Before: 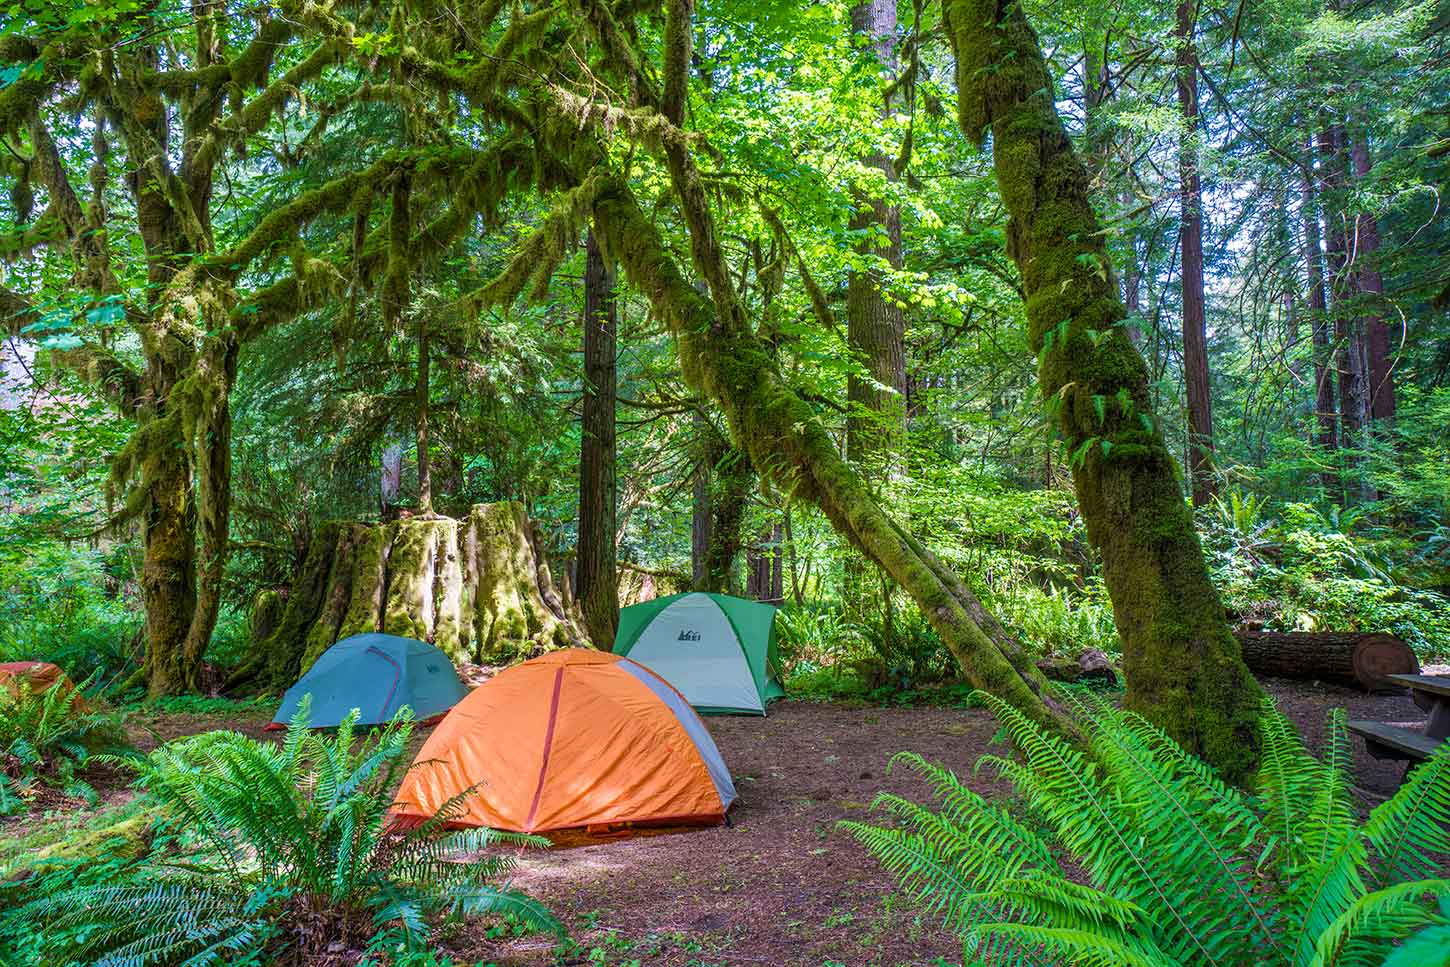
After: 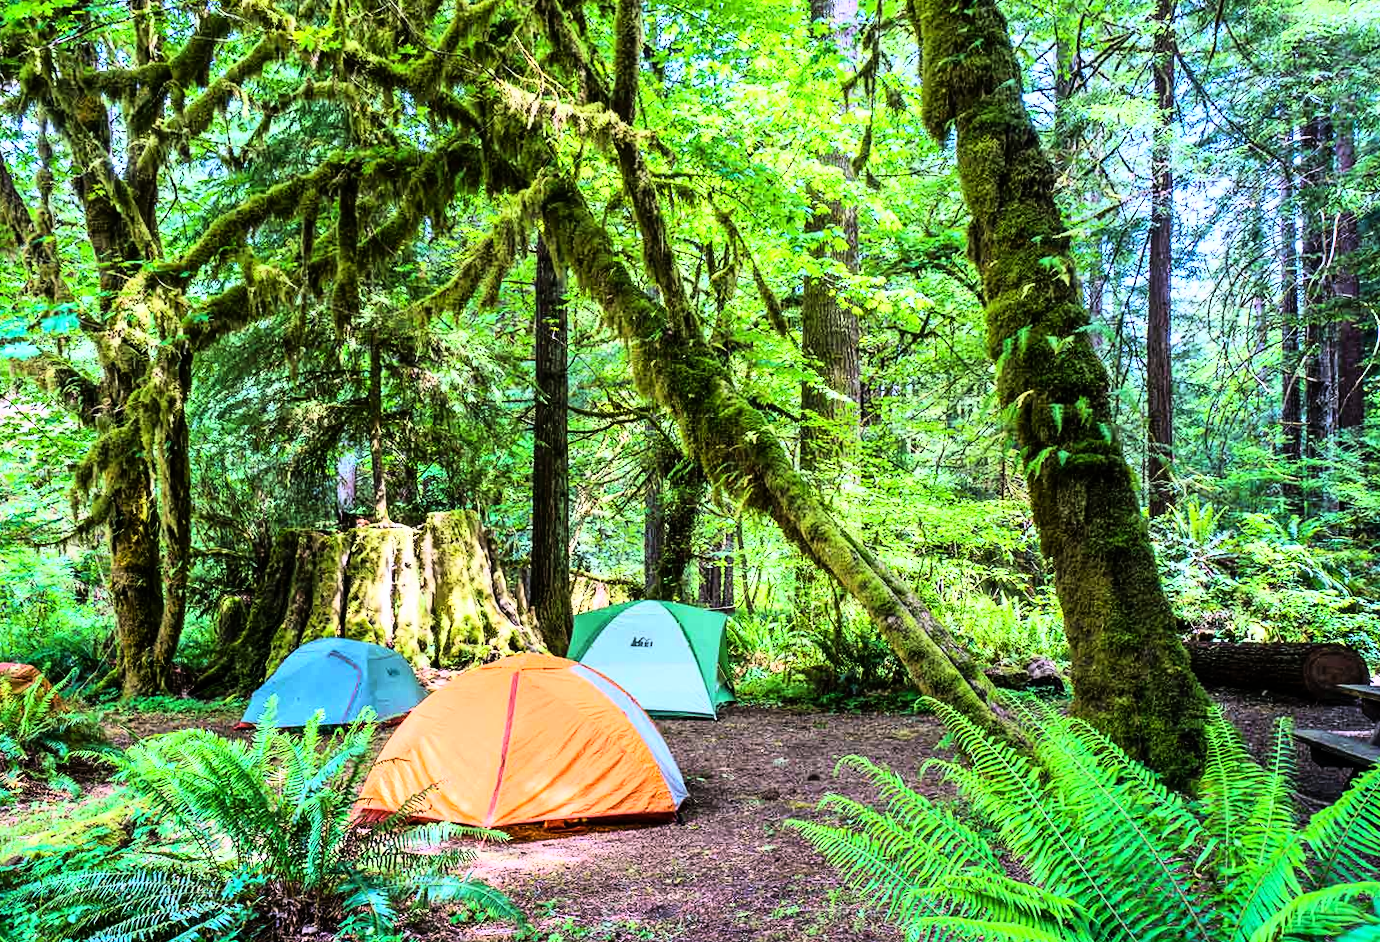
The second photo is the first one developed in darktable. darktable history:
rgb curve: curves: ch0 [(0, 0) (0.21, 0.15) (0.24, 0.21) (0.5, 0.75) (0.75, 0.96) (0.89, 0.99) (1, 1)]; ch1 [(0, 0.02) (0.21, 0.13) (0.25, 0.2) (0.5, 0.67) (0.75, 0.9) (0.89, 0.97) (1, 1)]; ch2 [(0, 0.02) (0.21, 0.13) (0.25, 0.2) (0.5, 0.67) (0.75, 0.9) (0.89, 0.97) (1, 1)], compensate middle gray true
rotate and perspective: rotation 0.074°, lens shift (vertical) 0.096, lens shift (horizontal) -0.041, crop left 0.043, crop right 0.952, crop top 0.024, crop bottom 0.979
white balance: red 0.982, blue 1.018
